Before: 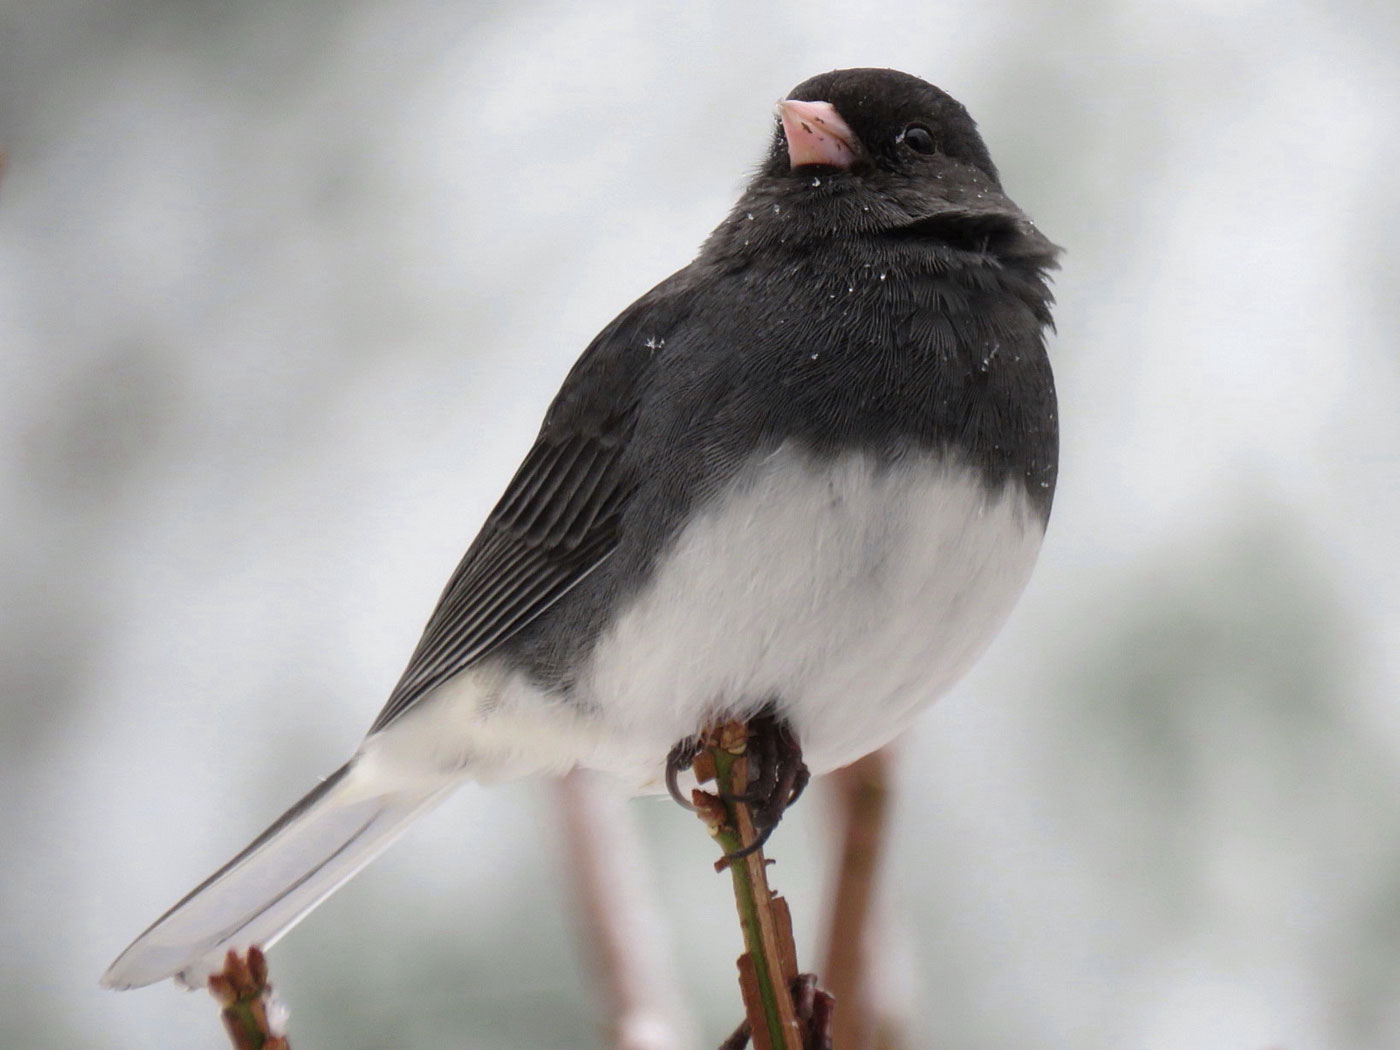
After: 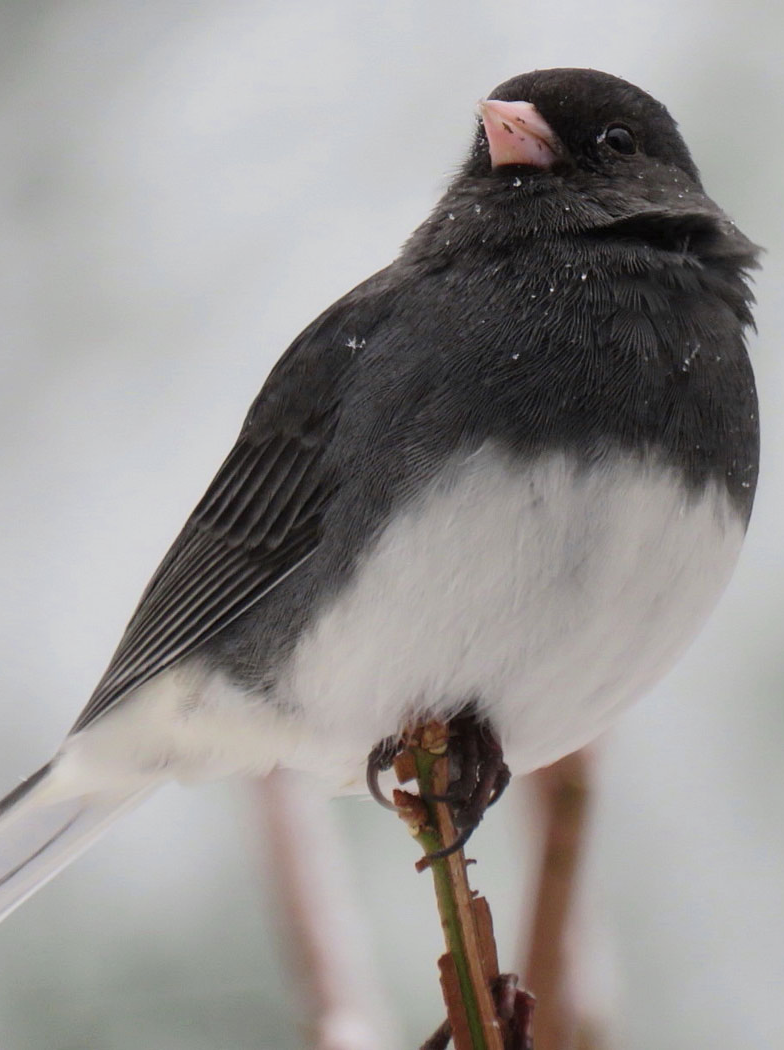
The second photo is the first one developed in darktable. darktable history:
crop: left 21.427%, right 22.517%
tone equalizer: -8 EV -0.001 EV, -7 EV 0.005 EV, -6 EV -0.03 EV, -5 EV 0.018 EV, -4 EV -0.009 EV, -3 EV 0.004 EV, -2 EV -0.086 EV, -1 EV -0.318 EV, +0 EV -0.603 EV, edges refinement/feathering 500, mask exposure compensation -1.57 EV, preserve details no
